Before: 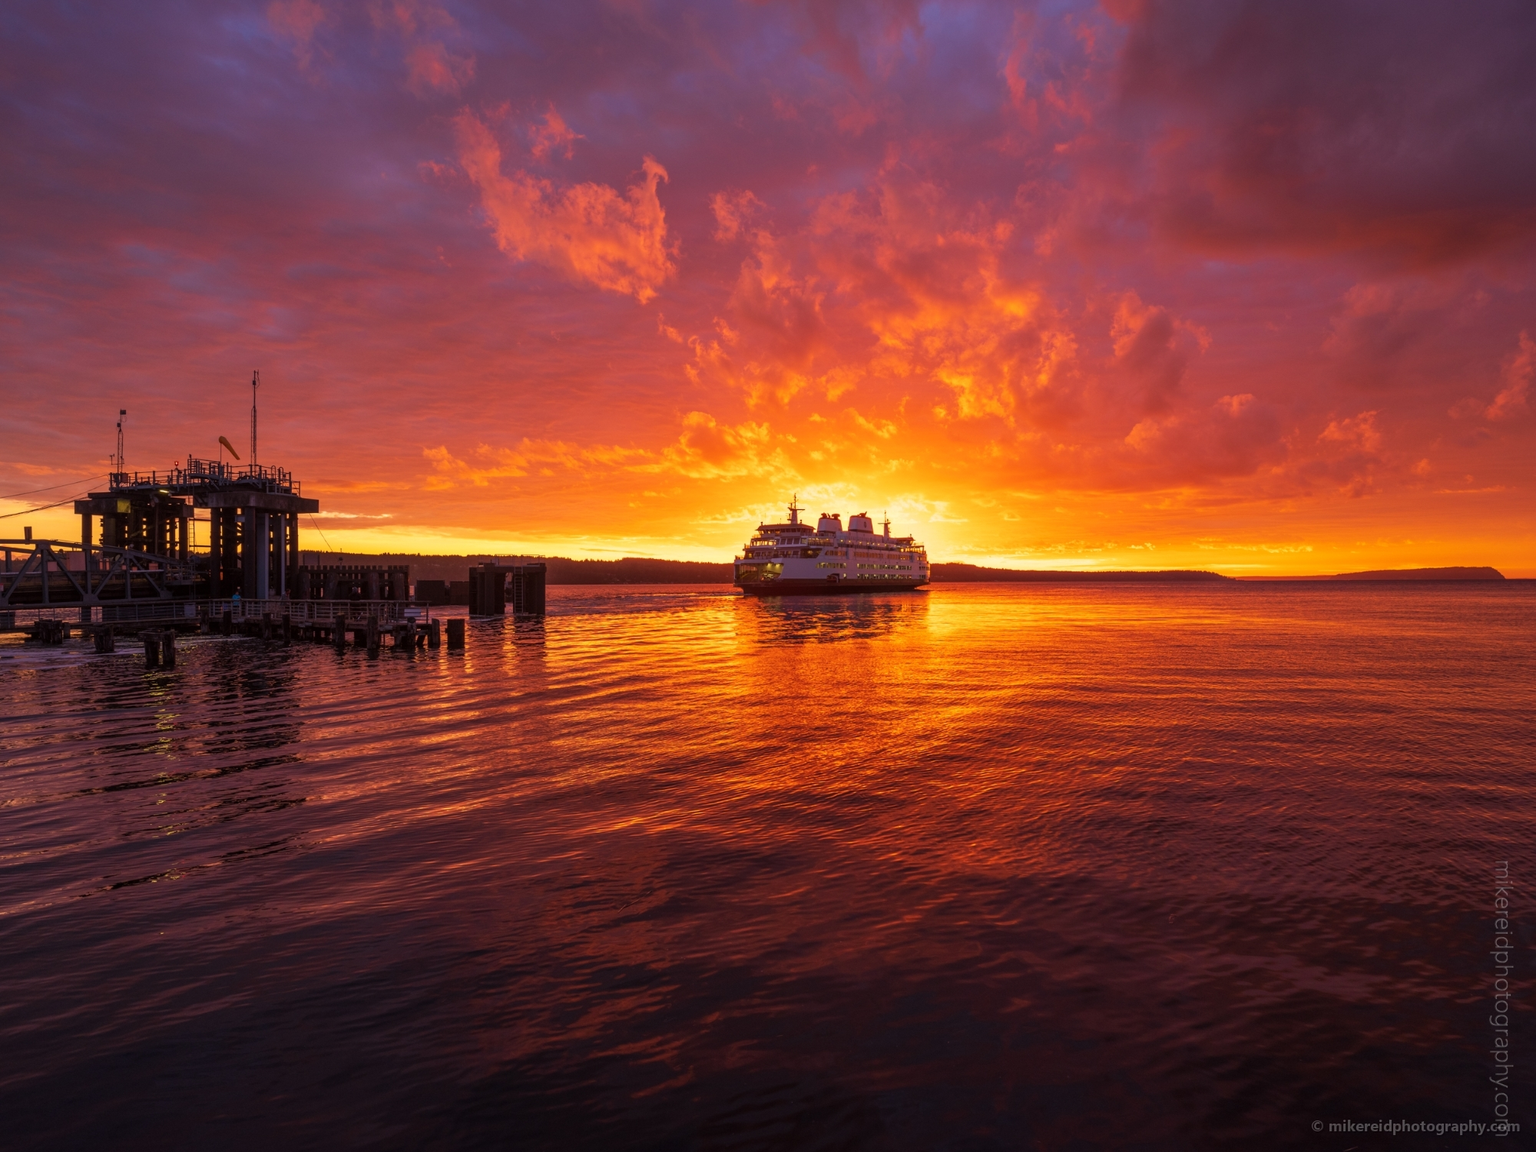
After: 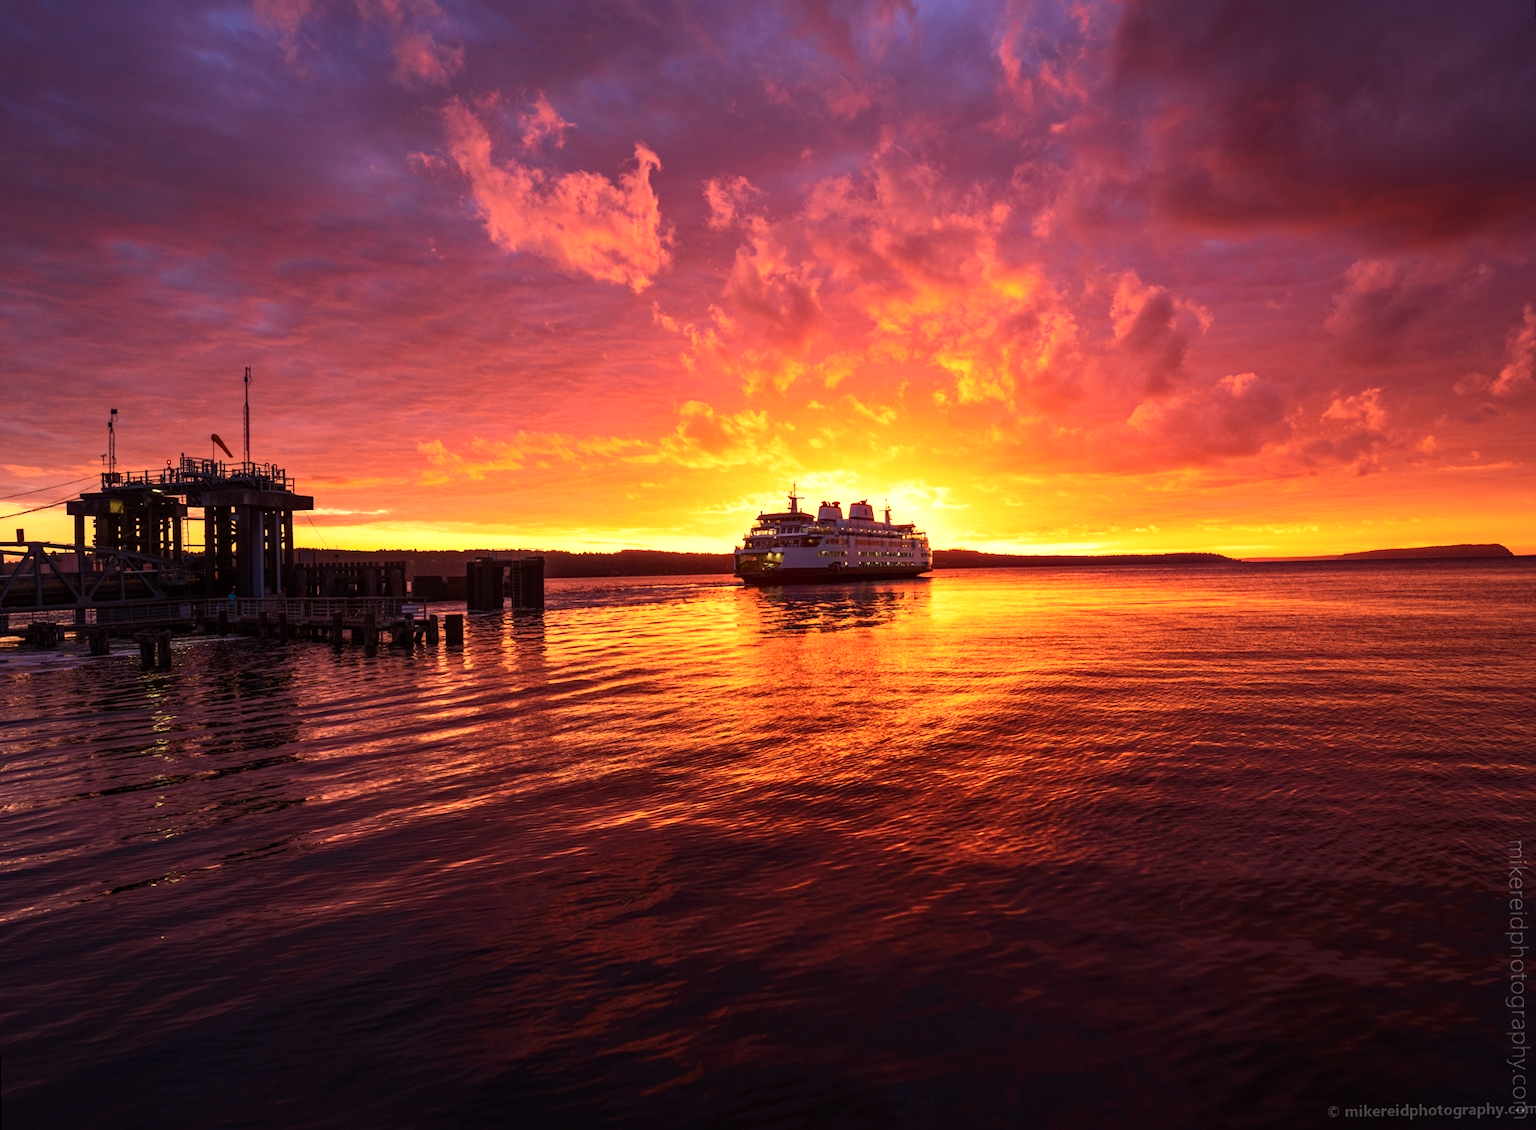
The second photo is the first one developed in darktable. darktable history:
tone equalizer: -8 EV -0.417 EV, -7 EV -0.389 EV, -6 EV -0.333 EV, -5 EV -0.222 EV, -3 EV 0.222 EV, -2 EV 0.333 EV, -1 EV 0.389 EV, +0 EV 0.417 EV, edges refinement/feathering 500, mask exposure compensation -1.57 EV, preserve details no
contrast brightness saturation: contrast 0.24, brightness 0.09
haze removal: compatibility mode true, adaptive false
rotate and perspective: rotation -1°, crop left 0.011, crop right 0.989, crop top 0.025, crop bottom 0.975
